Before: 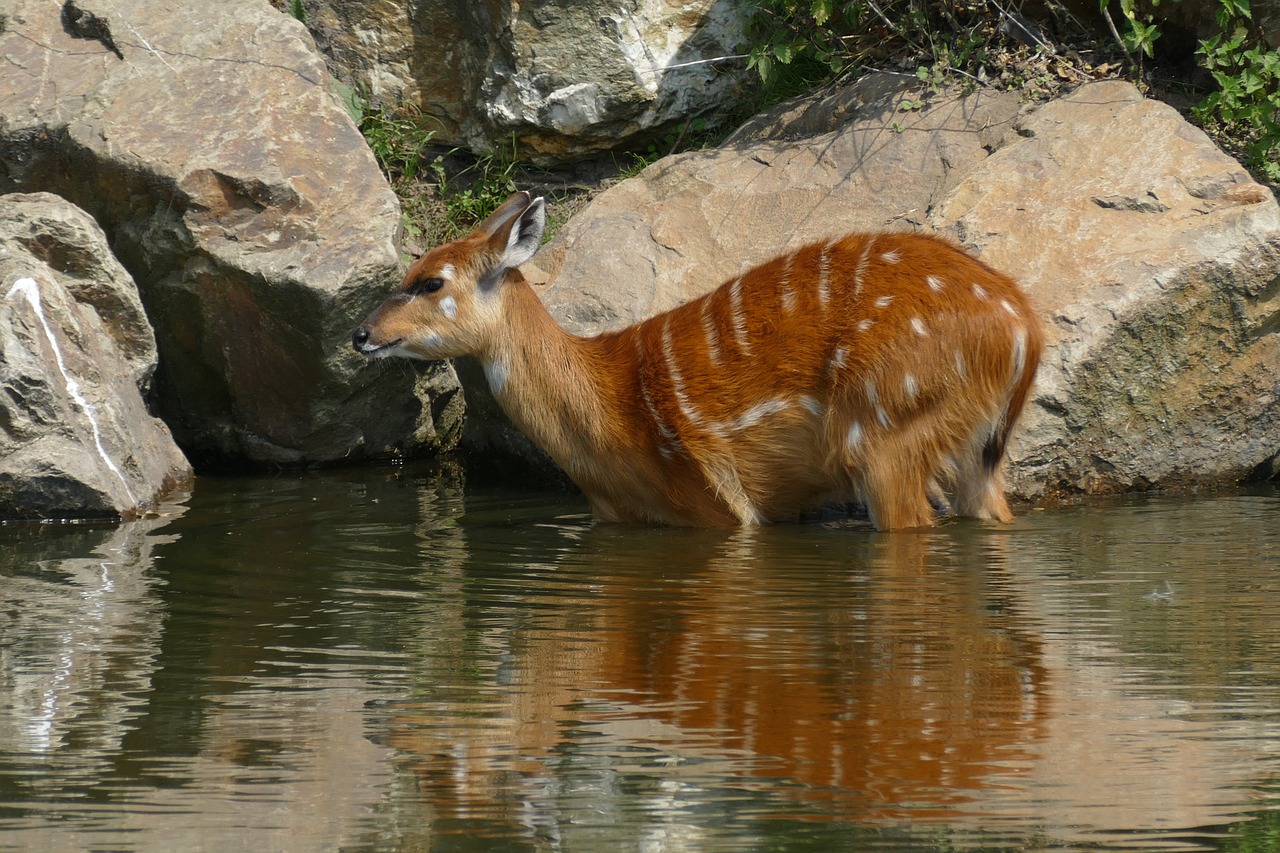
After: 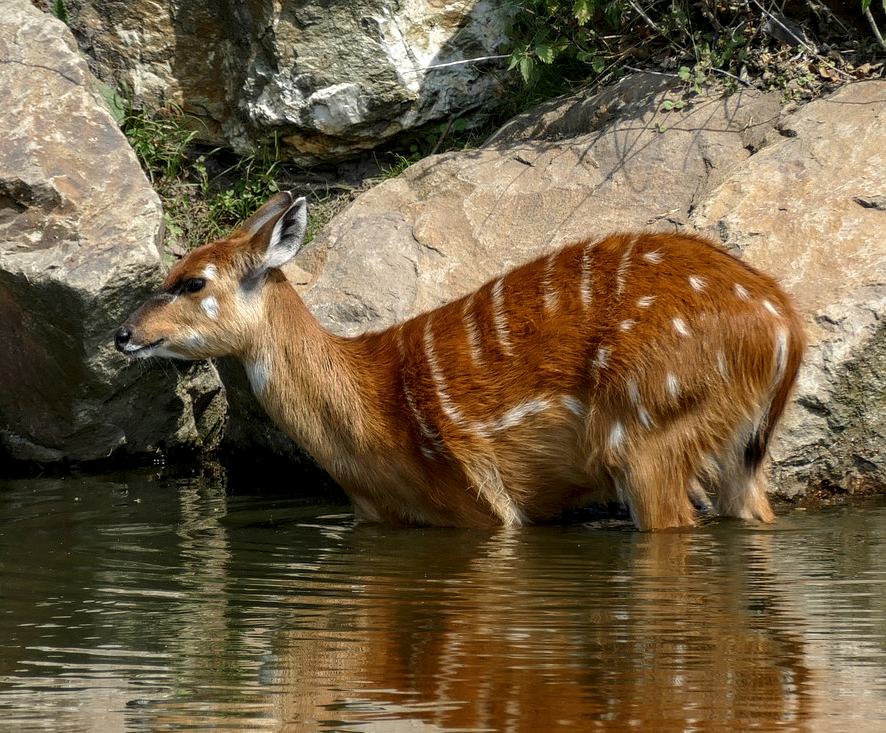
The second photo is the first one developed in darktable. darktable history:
local contrast: detail 150%
crop: left 18.634%, right 12.092%, bottom 14.013%
